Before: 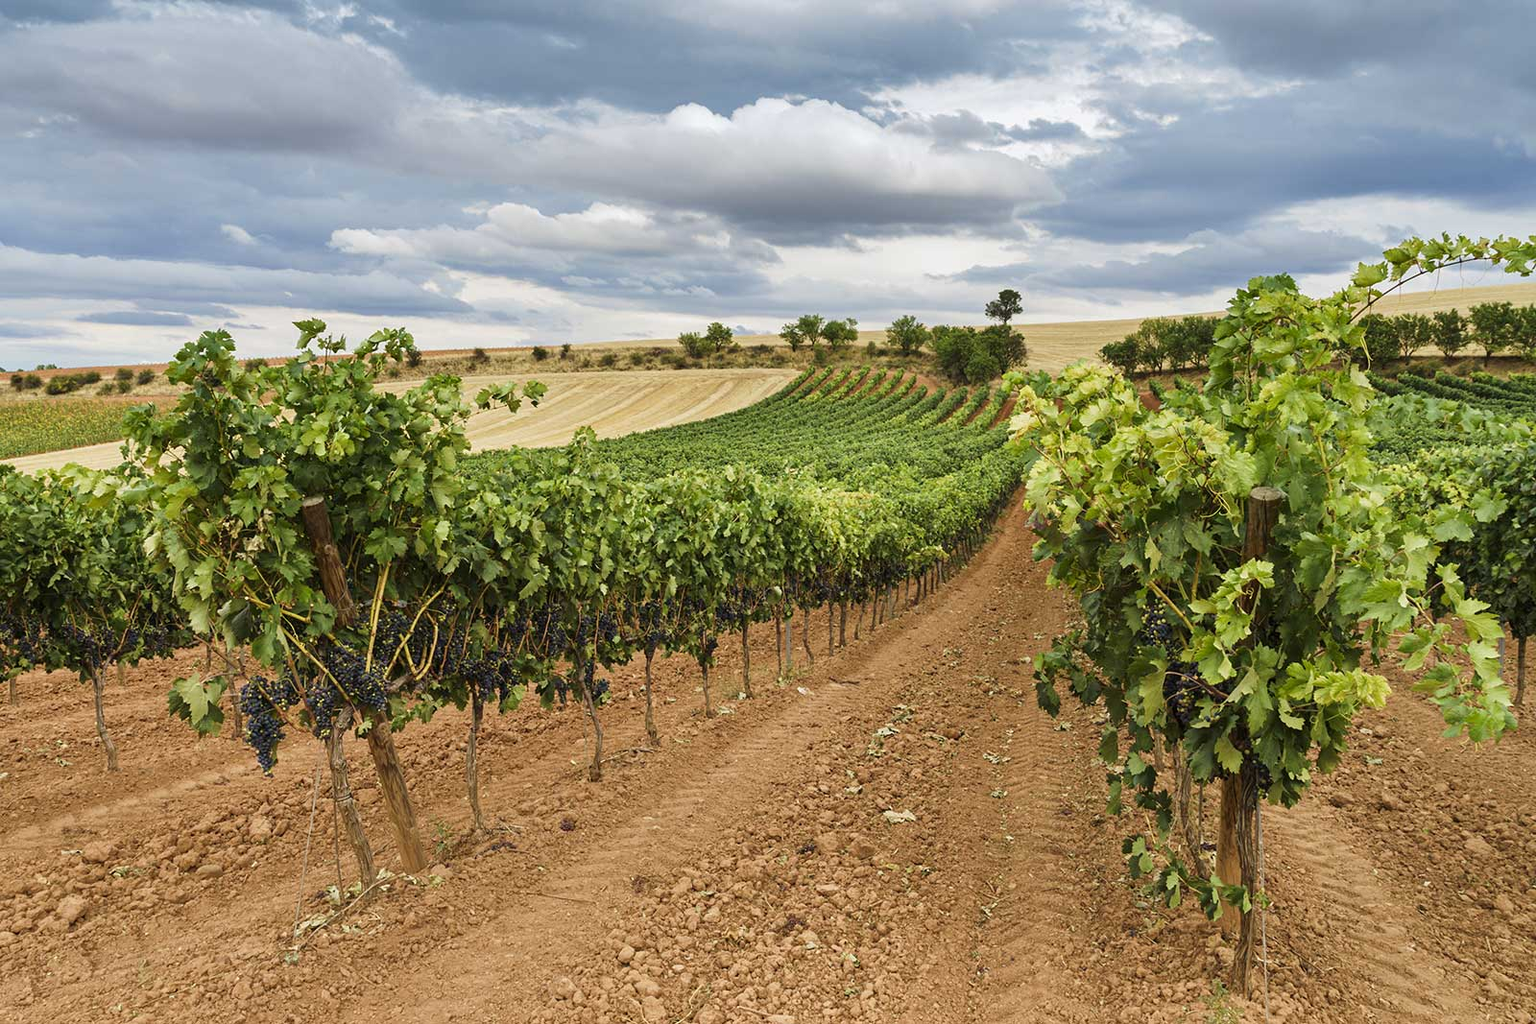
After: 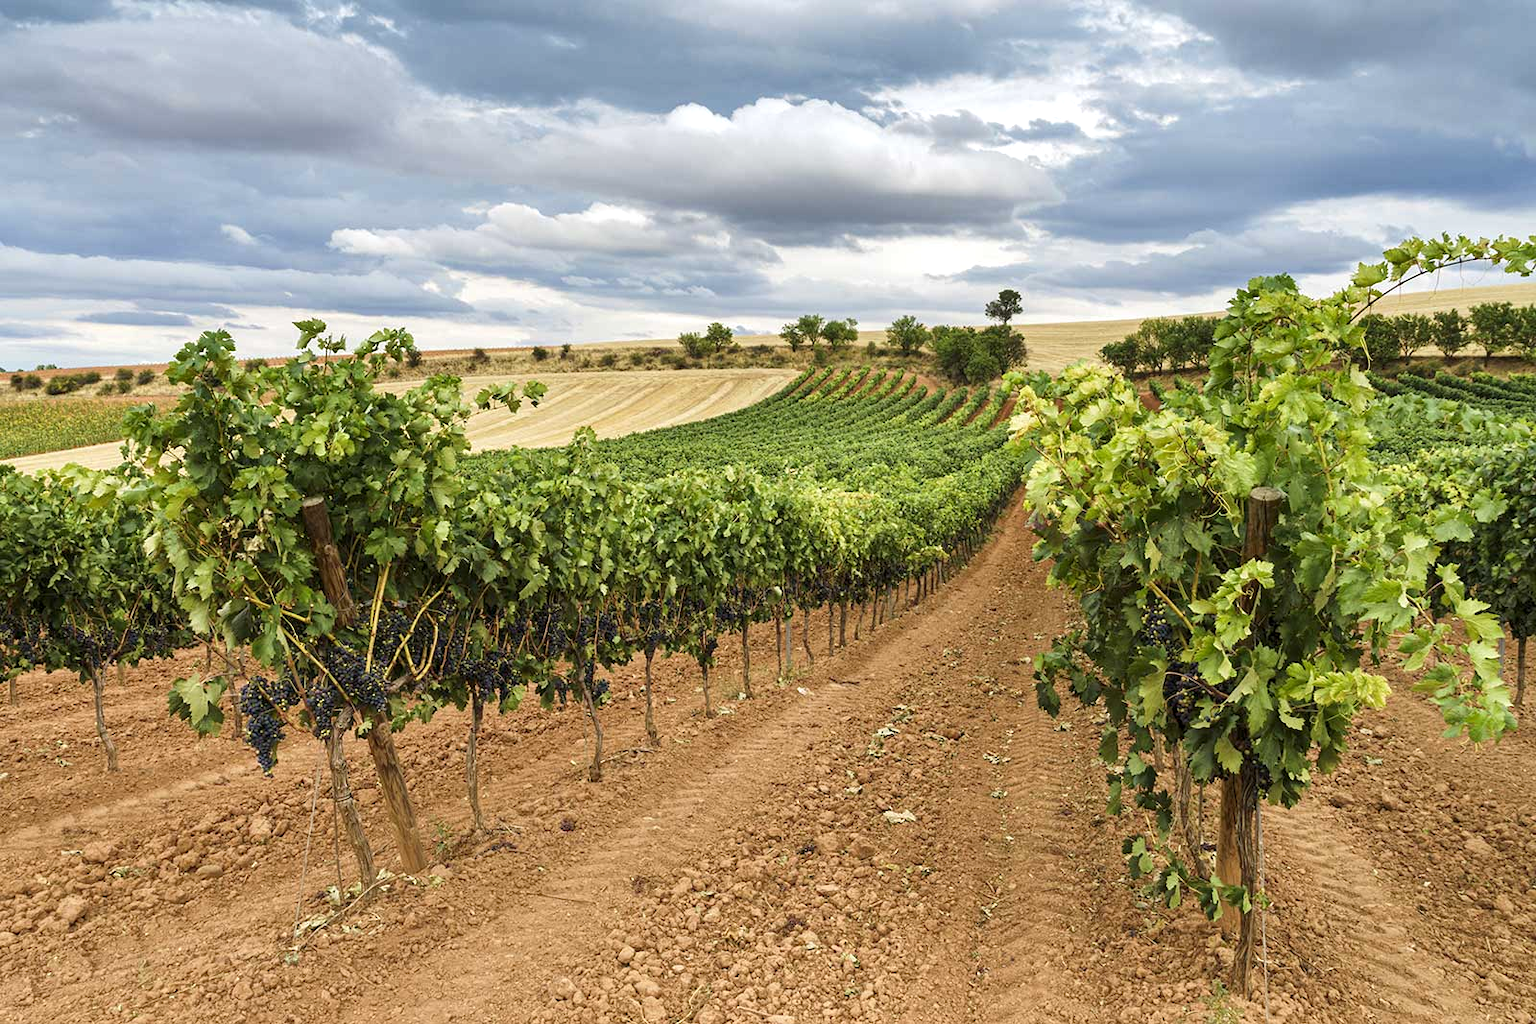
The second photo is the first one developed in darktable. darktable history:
exposure: exposure 0.206 EV, compensate highlight preservation false
local contrast: highlights 102%, shadows 98%, detail 120%, midtone range 0.2
